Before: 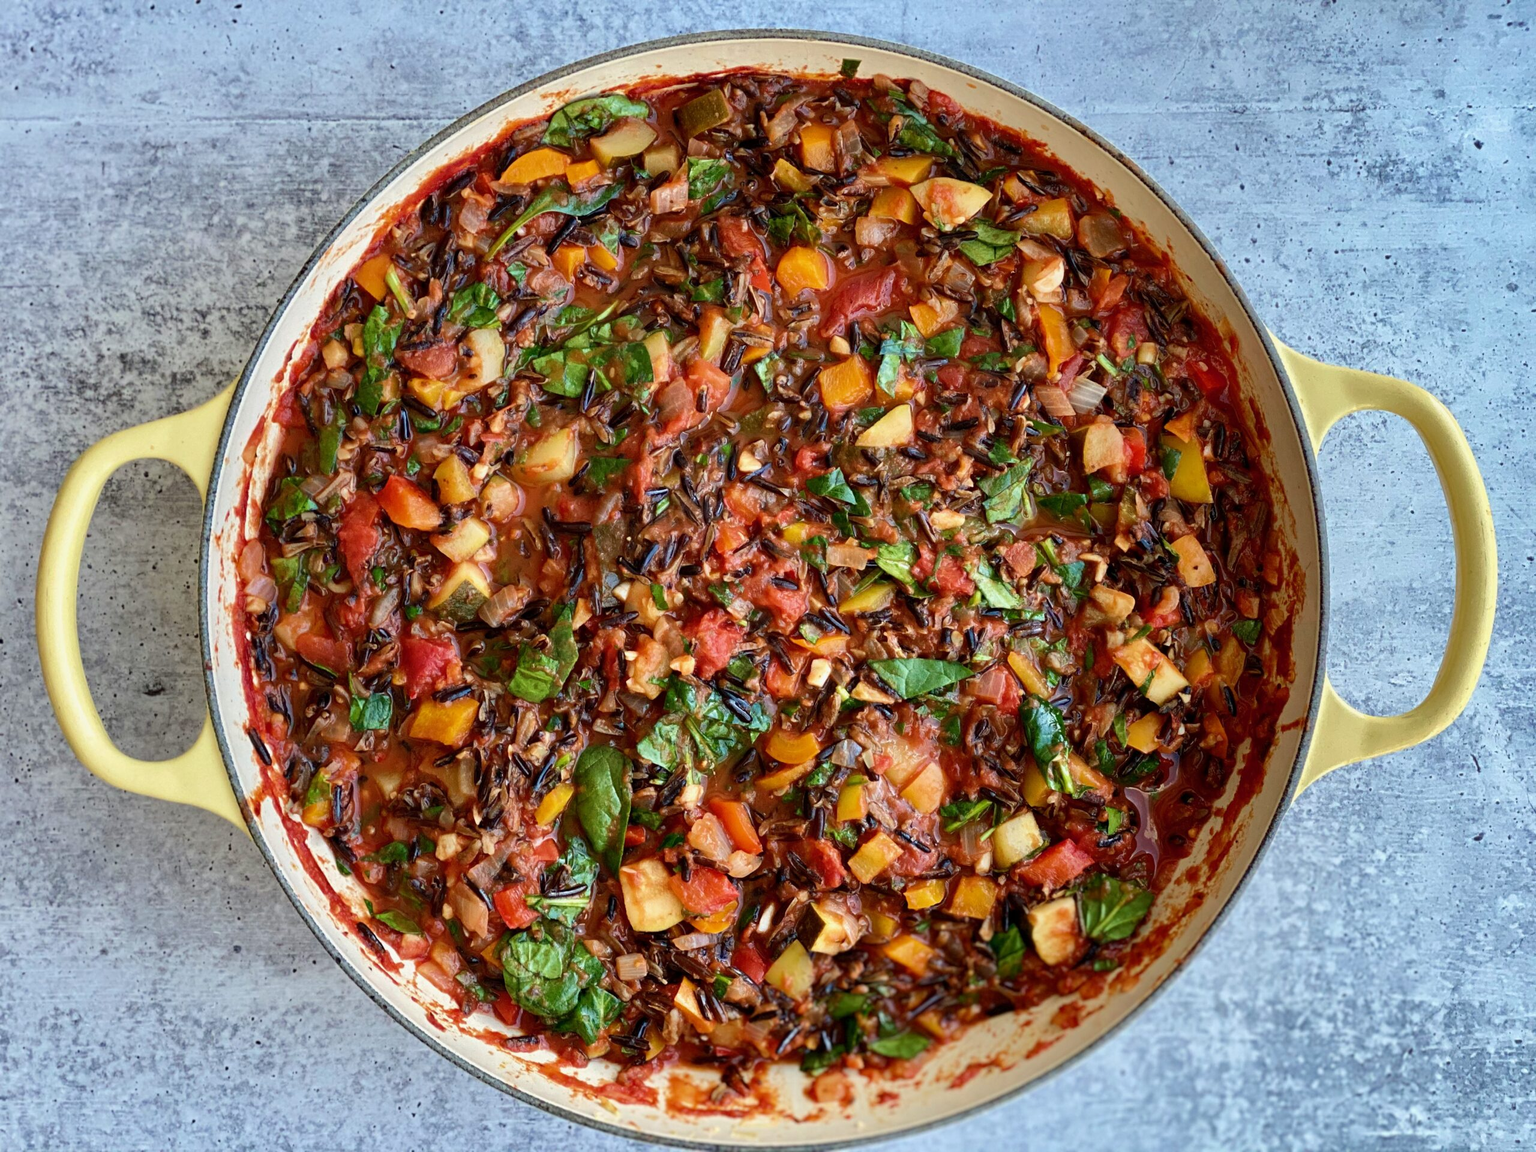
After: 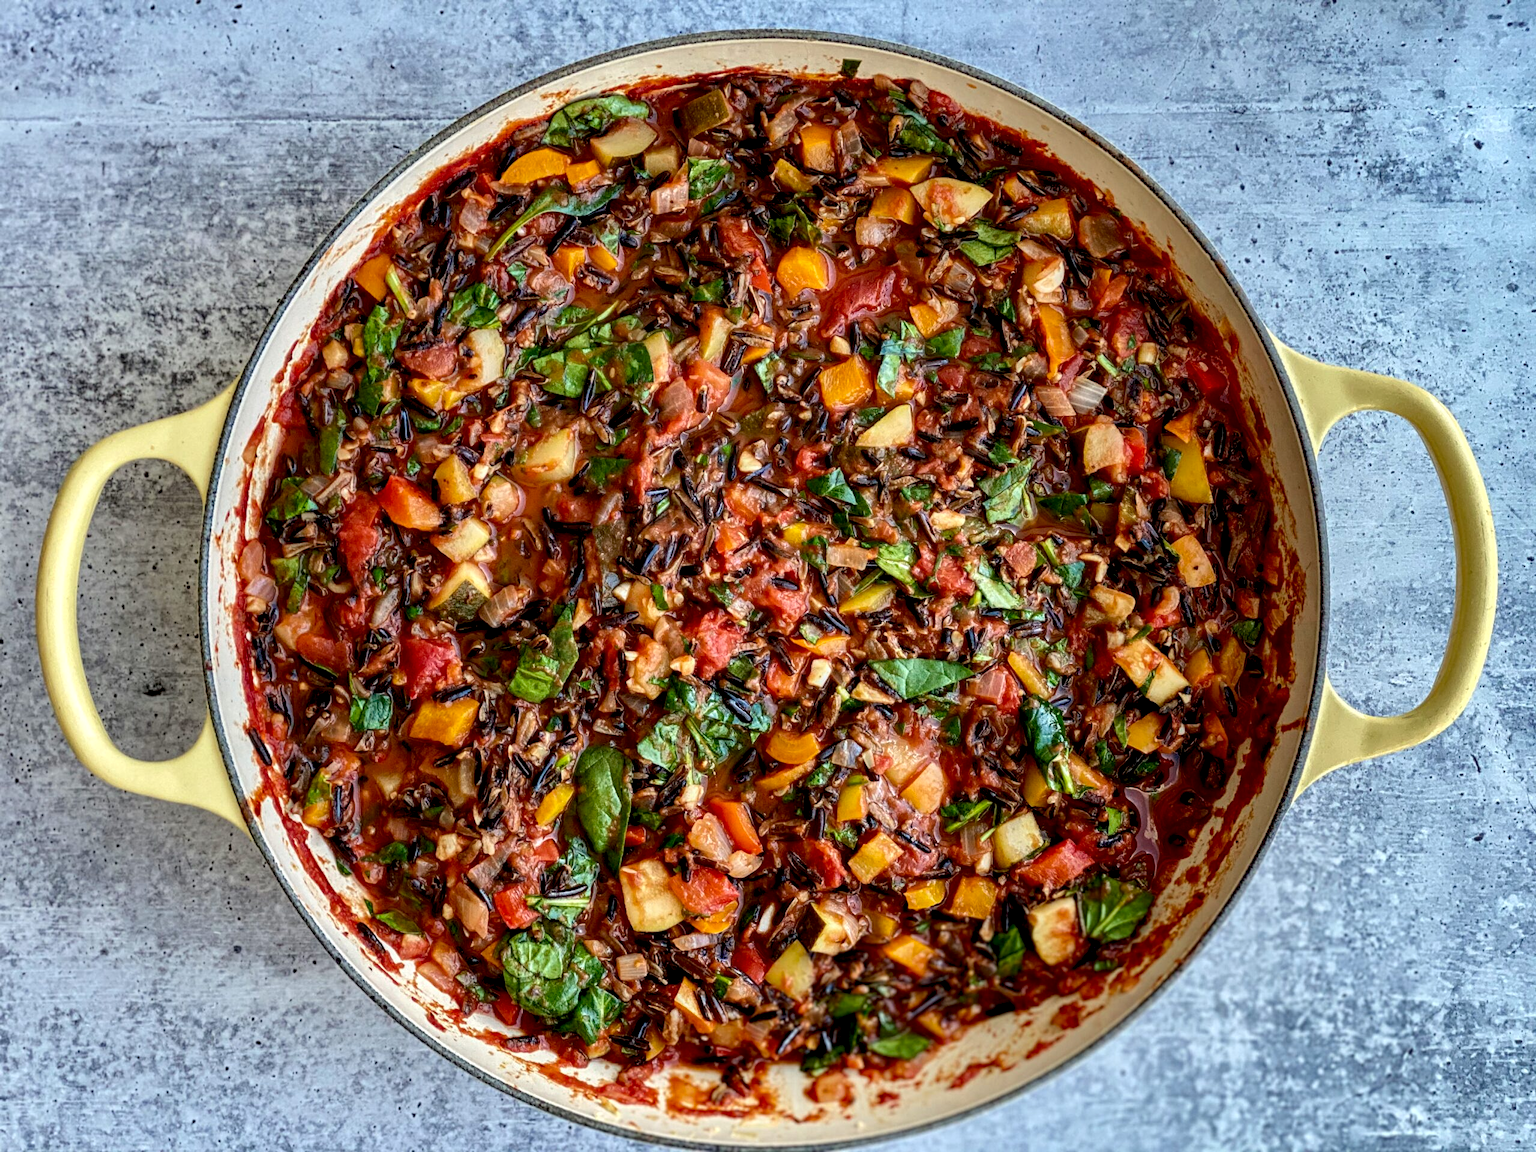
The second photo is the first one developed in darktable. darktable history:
tone equalizer: -7 EV 0.18 EV, -6 EV 0.12 EV, -5 EV 0.08 EV, -4 EV 0.04 EV, -2 EV -0.02 EV, -1 EV -0.04 EV, +0 EV -0.06 EV, luminance estimator HSV value / RGB max
local contrast: highlights 20%, detail 150%
